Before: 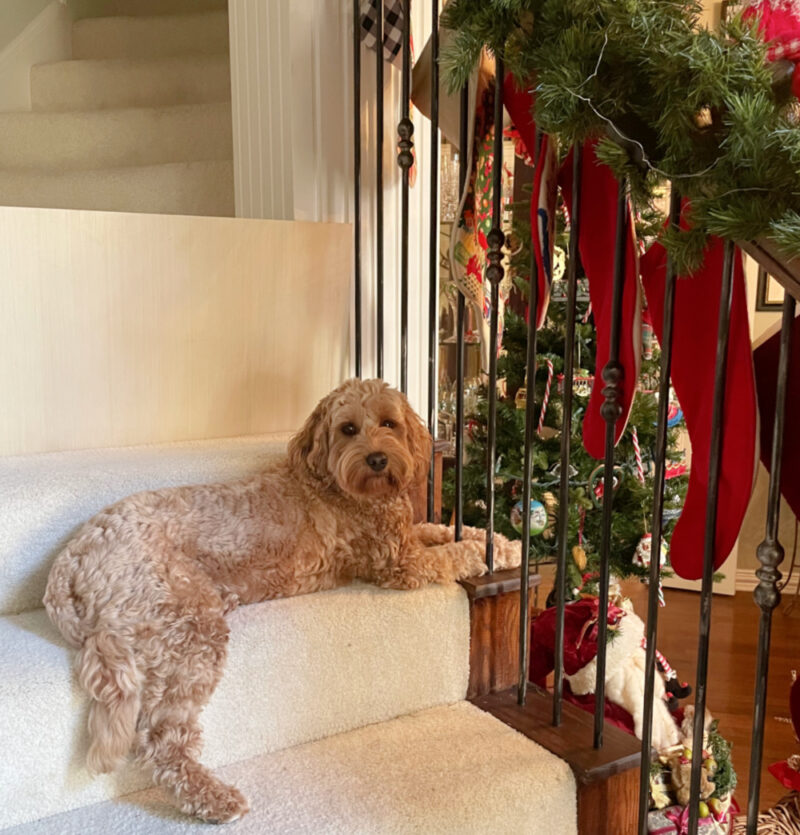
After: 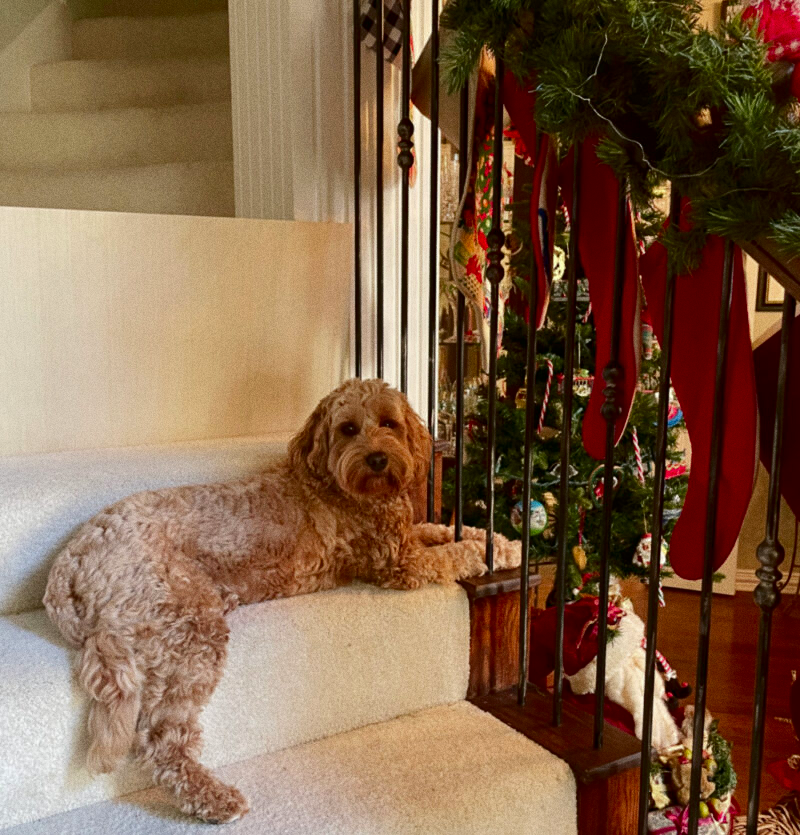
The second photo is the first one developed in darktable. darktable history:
contrast brightness saturation: contrast 0.13, brightness -0.24, saturation 0.14
base curve: curves: ch0 [(0, 0) (0.235, 0.266) (0.503, 0.496) (0.786, 0.72) (1, 1)]
grain: coarseness 0.09 ISO
